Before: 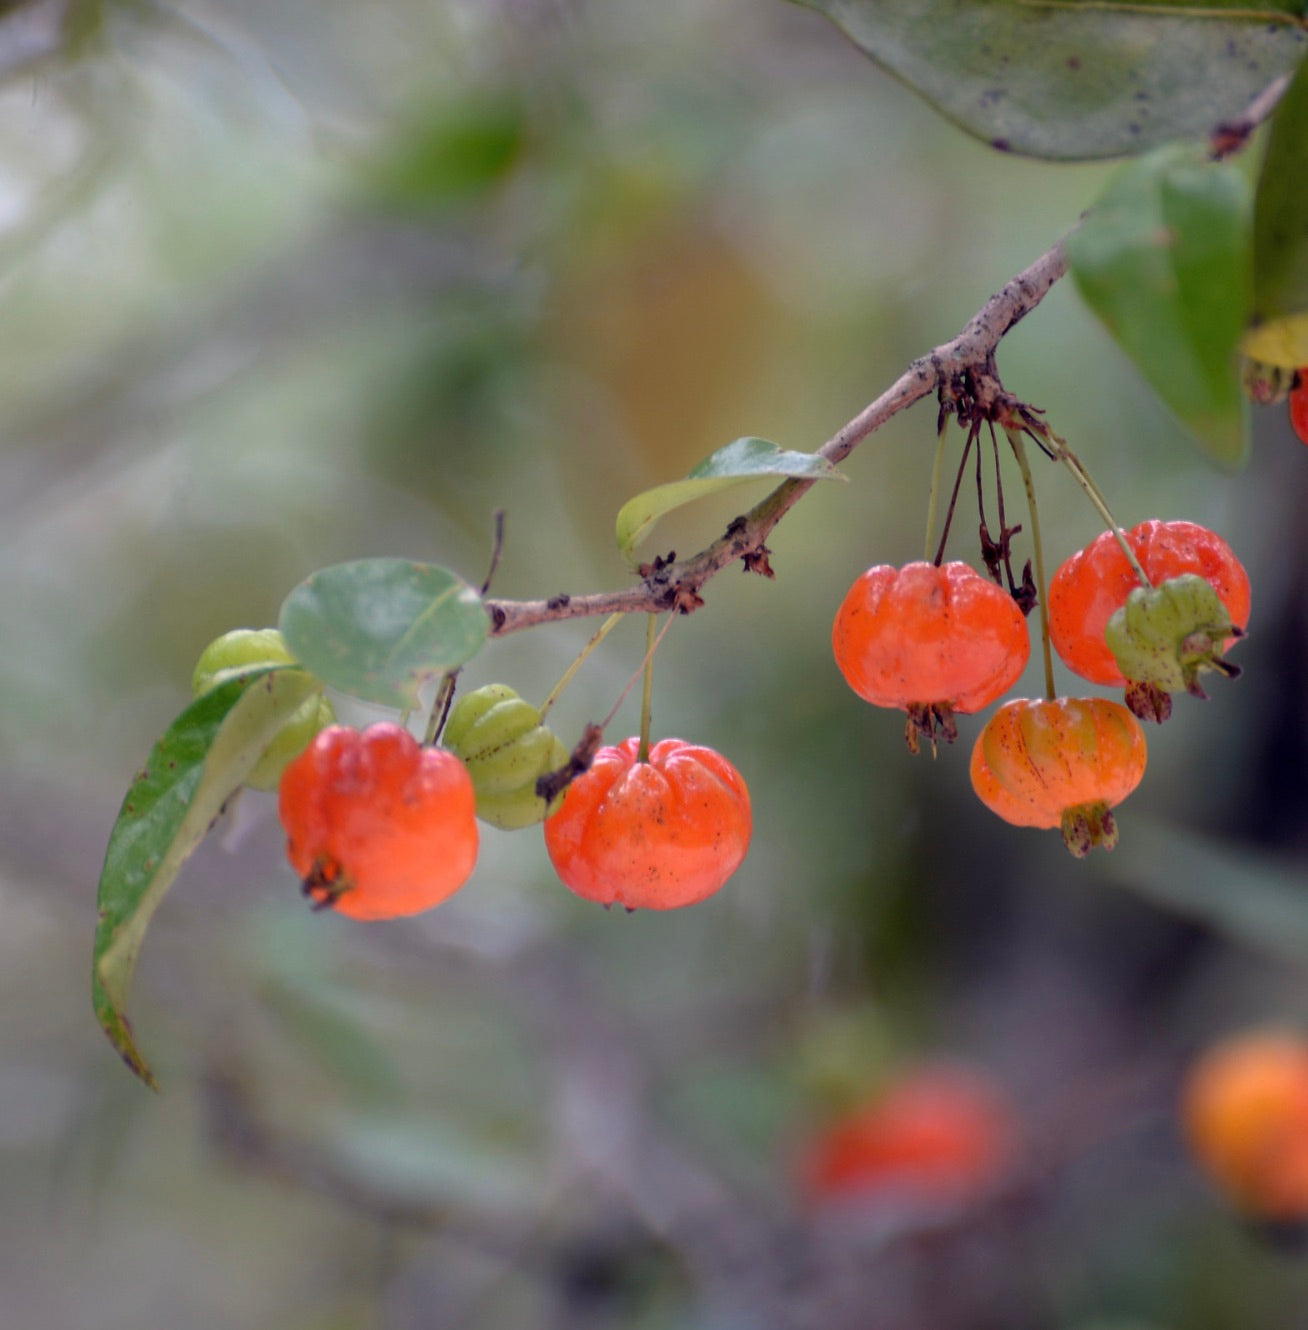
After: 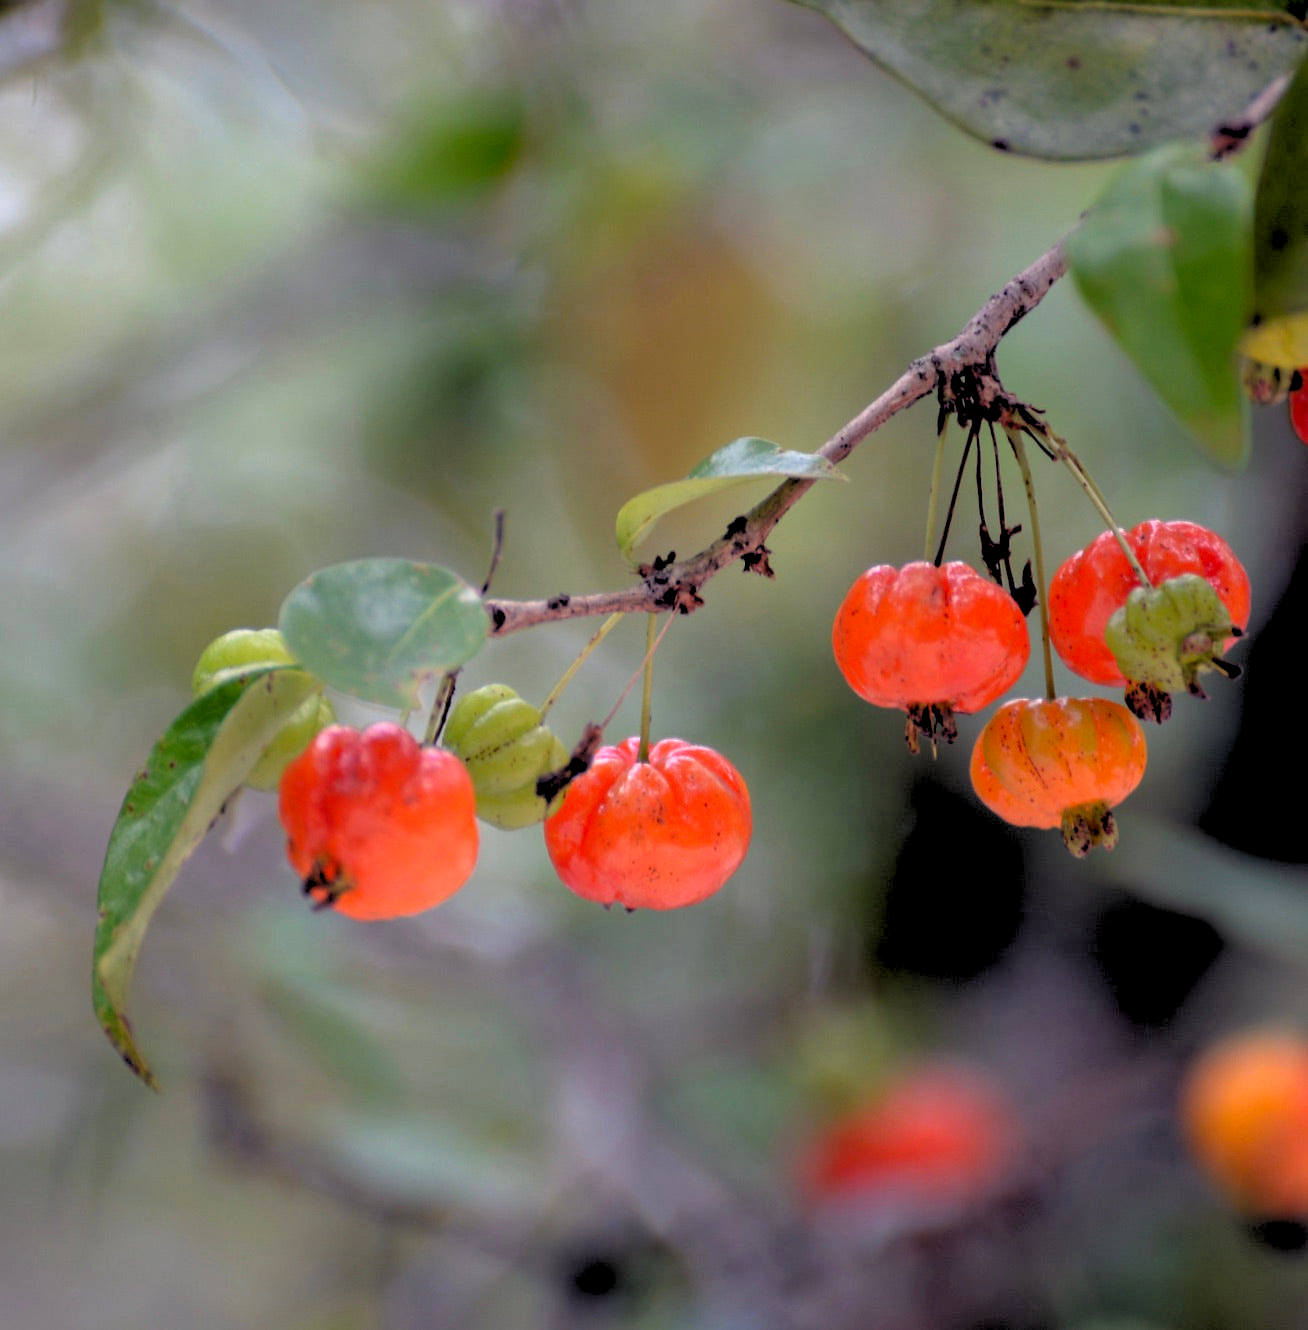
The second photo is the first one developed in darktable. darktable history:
rgb levels: levels [[0.029, 0.461, 0.922], [0, 0.5, 1], [0, 0.5, 1]]
contrast brightness saturation: saturation 0.13
